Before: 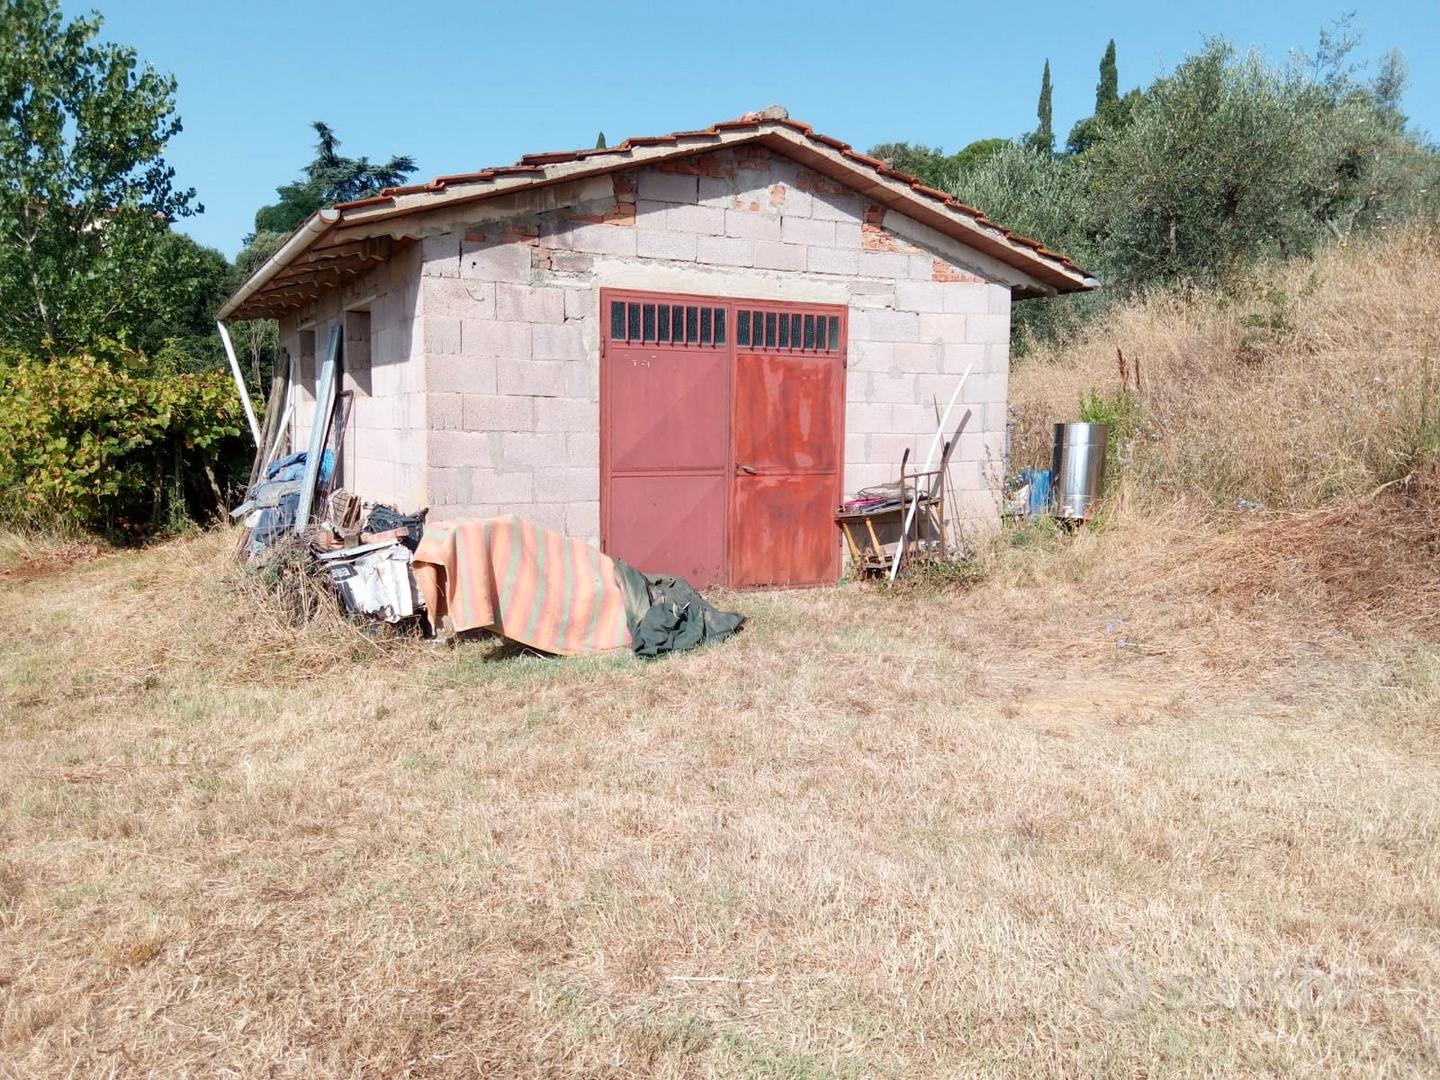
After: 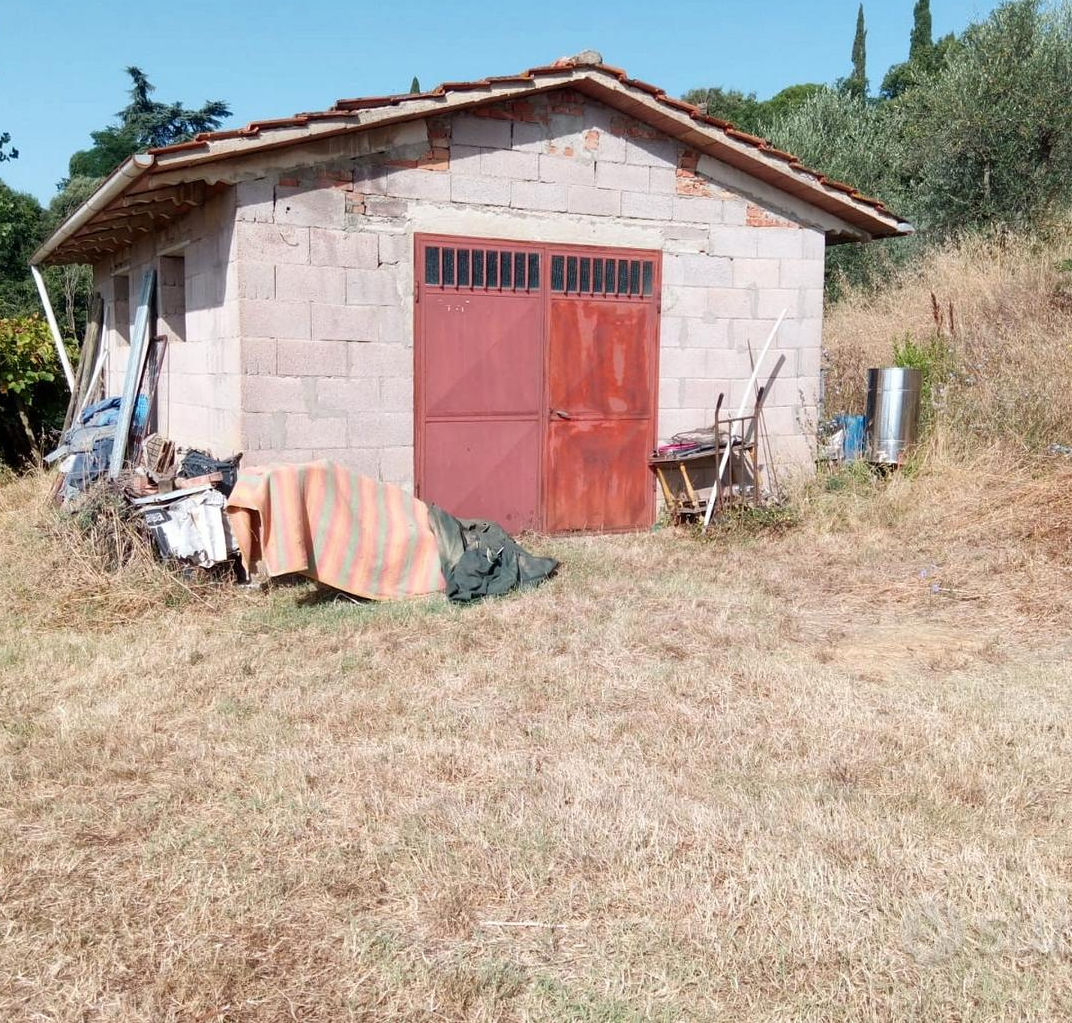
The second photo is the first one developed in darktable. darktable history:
shadows and highlights: radius 128.27, shadows 30.44, highlights -30.54, low approximation 0.01, soften with gaussian
crop and rotate: left 12.965%, top 5.269%, right 12.538%
